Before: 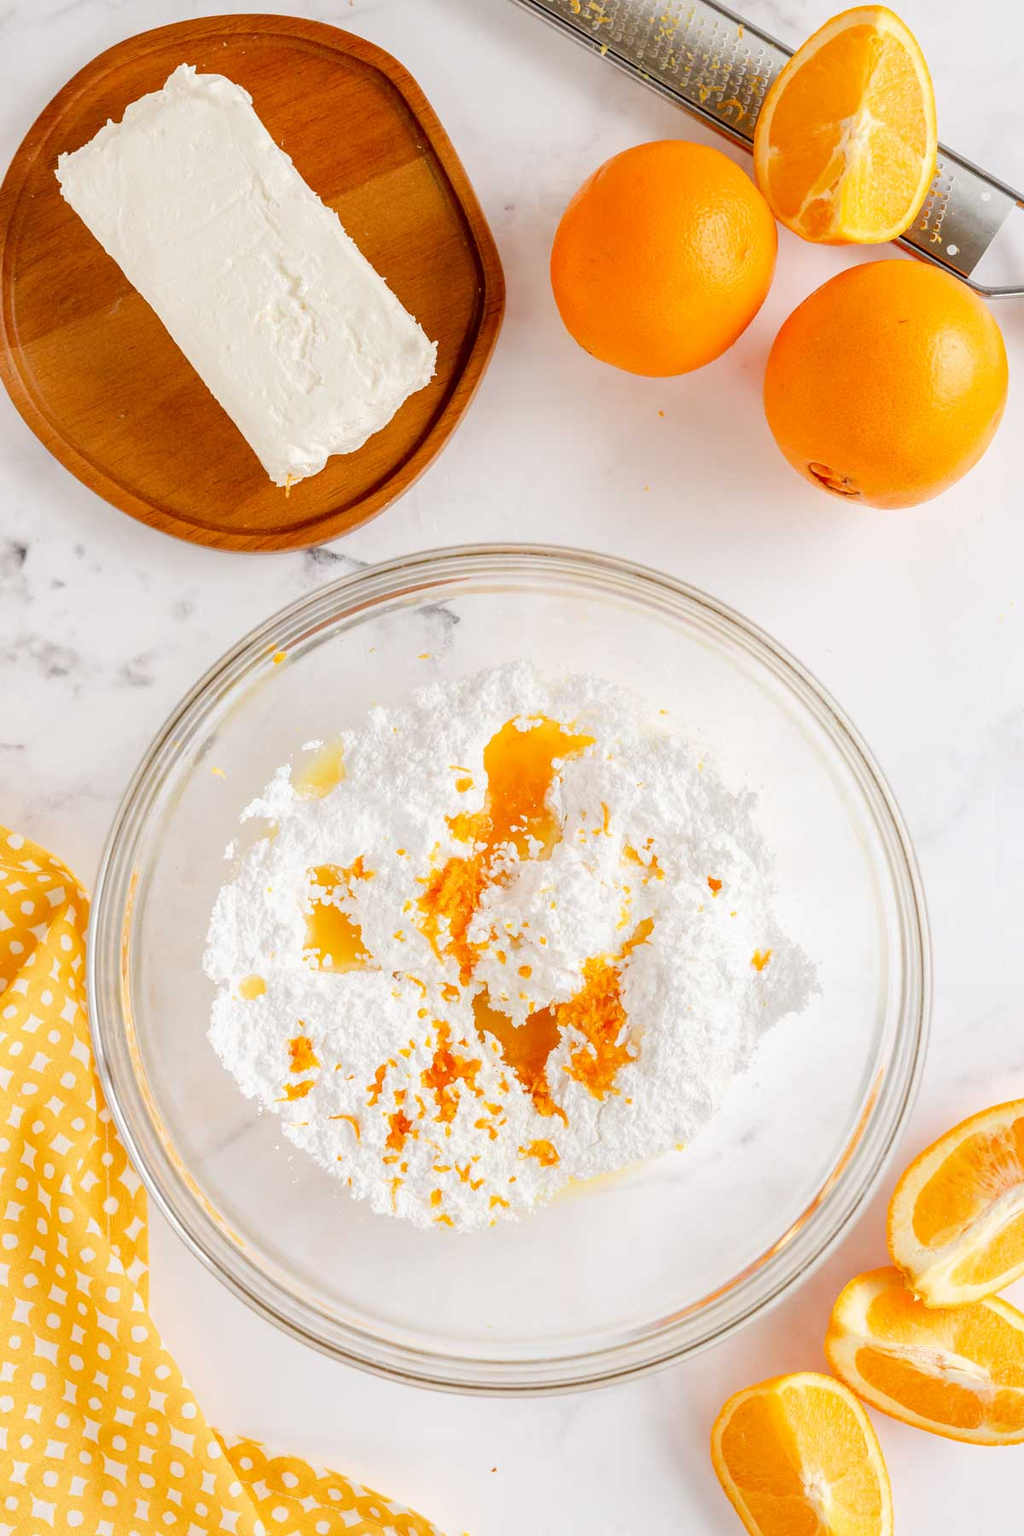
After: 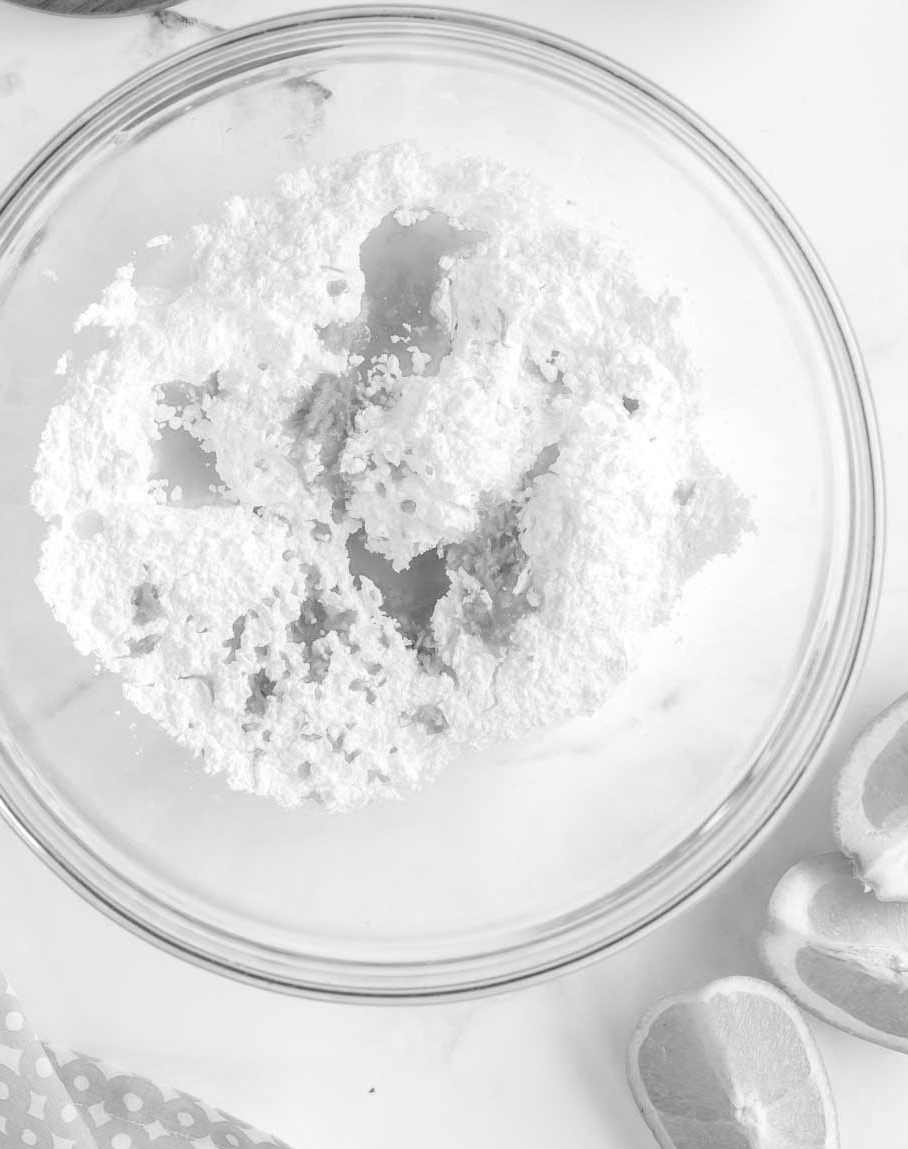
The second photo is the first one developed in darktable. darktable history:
monochrome: on, module defaults
color balance rgb: shadows lift › luminance -28.76%, shadows lift › chroma 15%, shadows lift › hue 270°, power › chroma 1%, power › hue 255°, highlights gain › luminance 7.14%, highlights gain › chroma 2%, highlights gain › hue 90°, global offset › luminance -0.29%, global offset › hue 260°, perceptual saturation grading › global saturation 20%, perceptual saturation grading › highlights -13.92%, perceptual saturation grading › shadows 50%
crop and rotate: left 17.299%, top 35.115%, right 7.015%, bottom 1.024%
